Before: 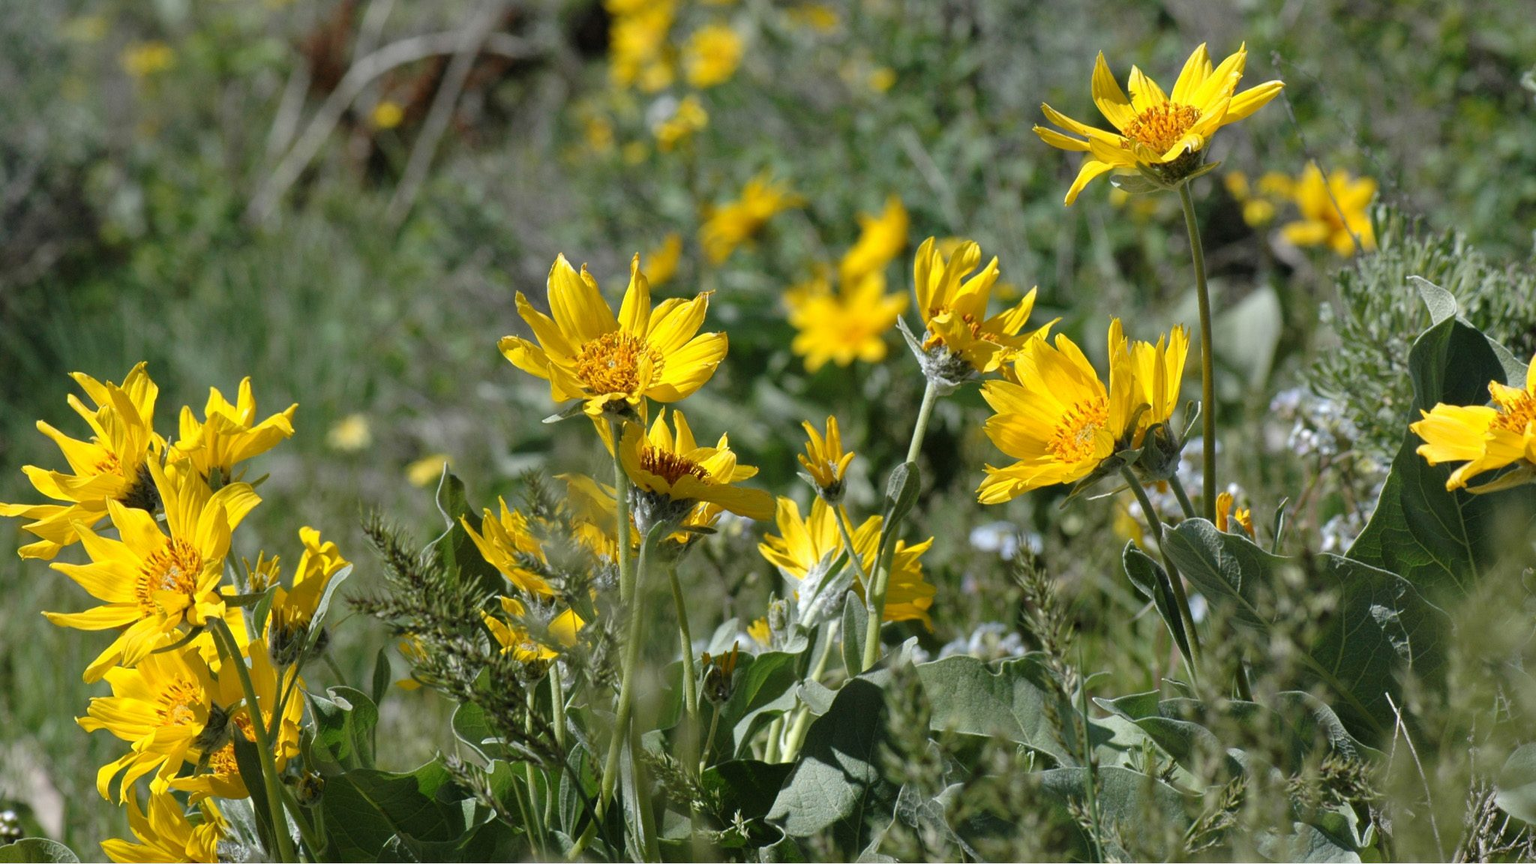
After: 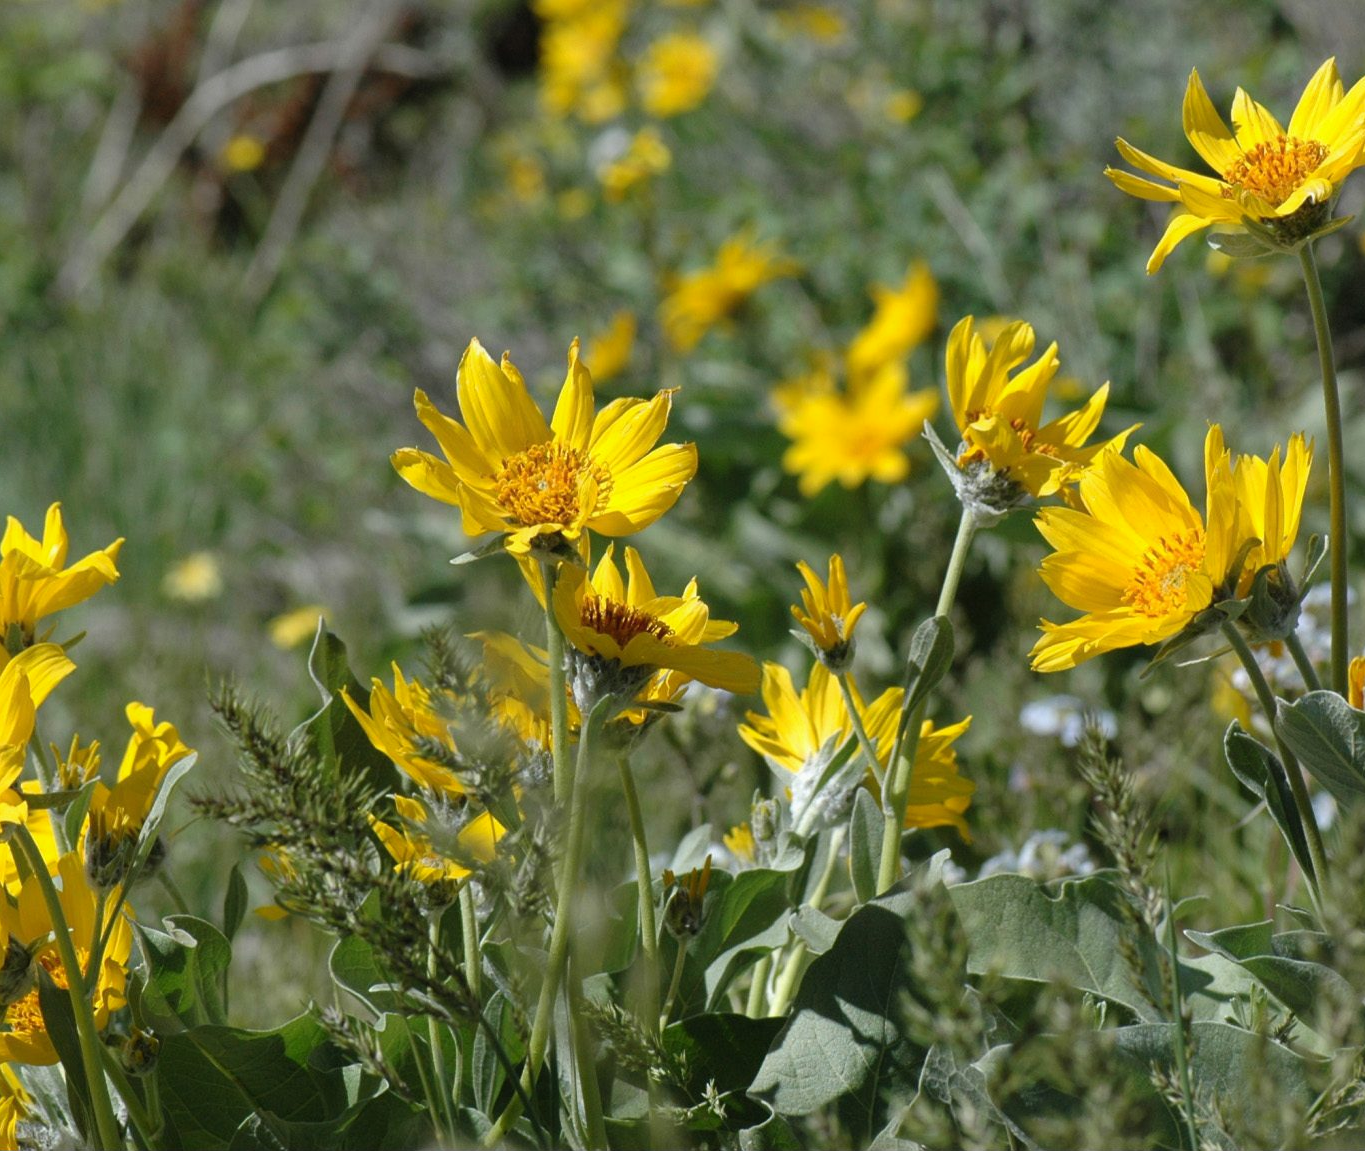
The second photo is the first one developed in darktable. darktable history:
contrast equalizer: y [[0.5, 0.488, 0.462, 0.461, 0.491, 0.5], [0.5 ×6], [0.5 ×6], [0 ×6], [0 ×6]], mix 0.318
crop and rotate: left 13.33%, right 19.996%
